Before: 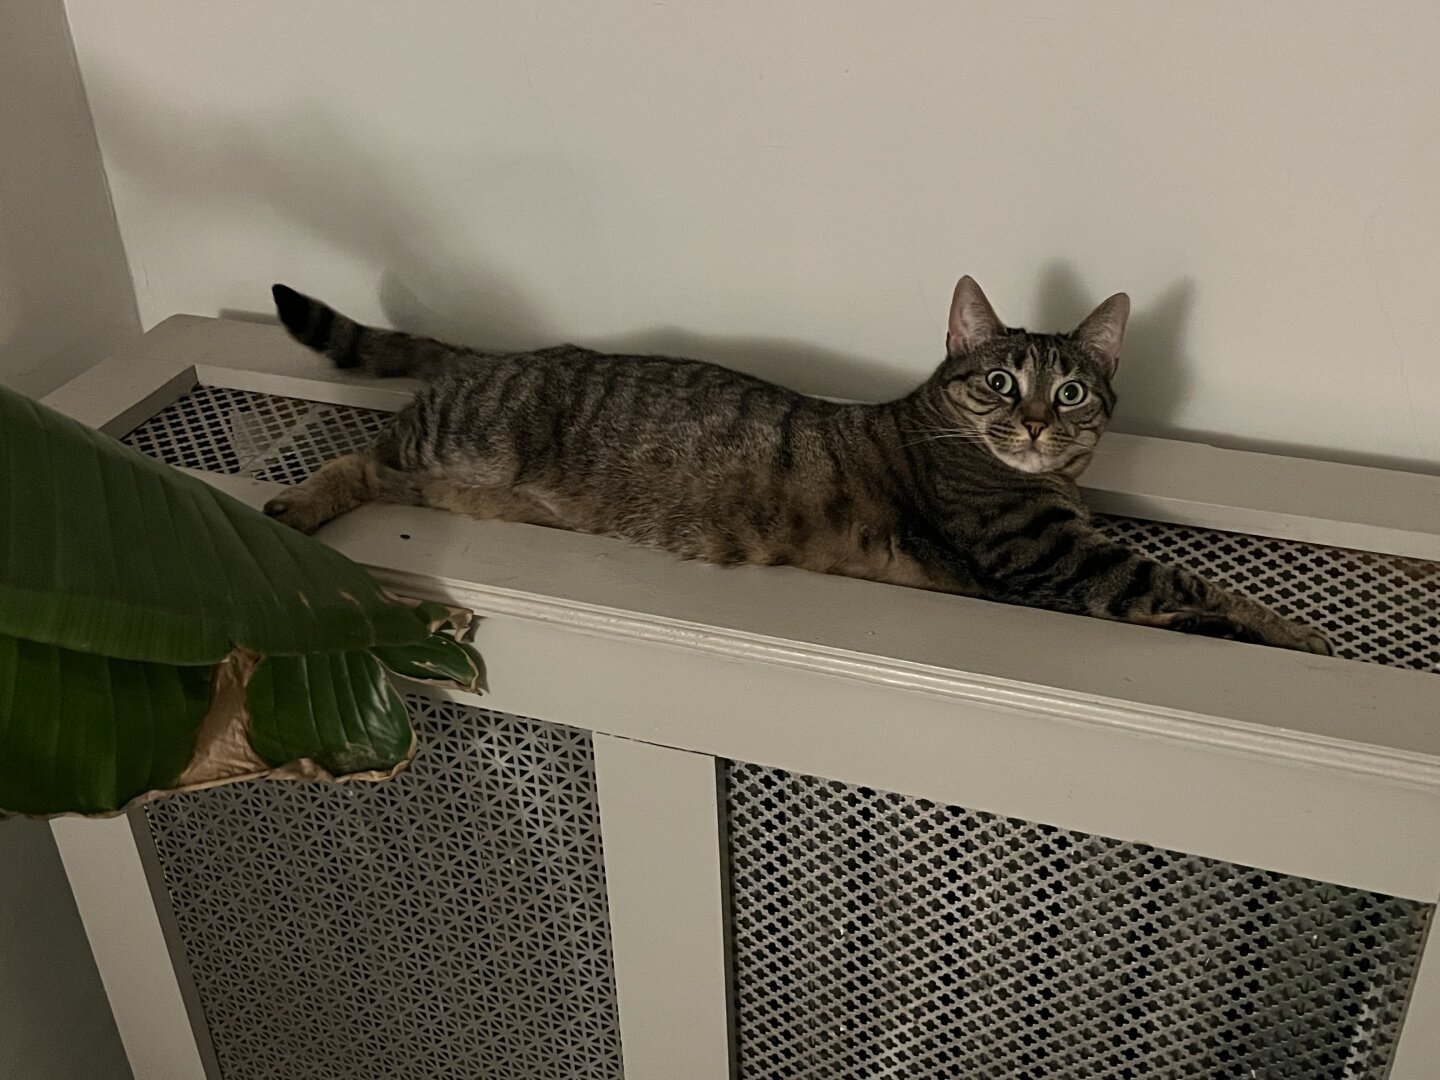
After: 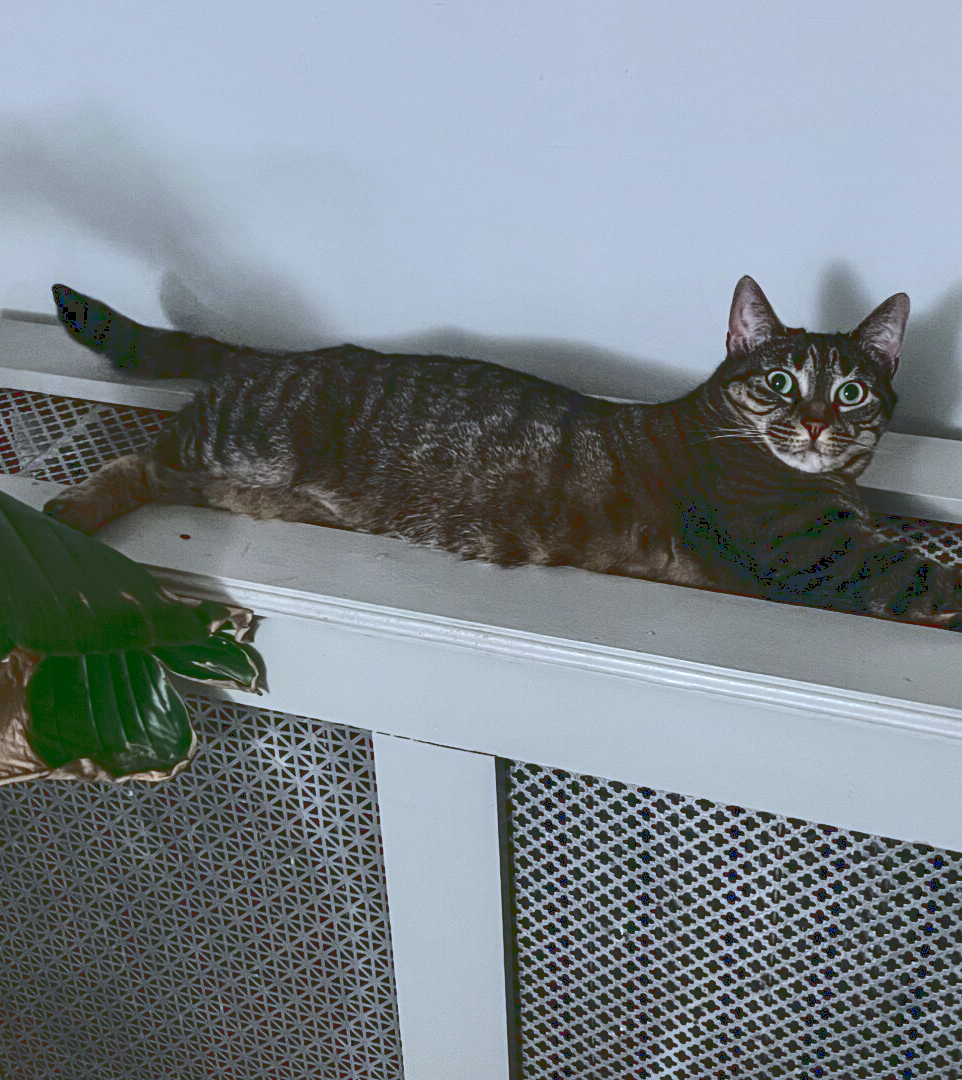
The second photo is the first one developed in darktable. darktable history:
color calibration: illuminant custom, x 0.391, y 0.392, temperature 3849.98 K, saturation algorithm version 1 (2020)
crop and rotate: left 15.341%, right 17.838%
tone curve: curves: ch0 [(0, 0) (0.003, 0.232) (0.011, 0.232) (0.025, 0.232) (0.044, 0.233) (0.069, 0.234) (0.1, 0.237) (0.136, 0.247) (0.177, 0.258) (0.224, 0.283) (0.277, 0.332) (0.335, 0.401) (0.399, 0.483) (0.468, 0.56) (0.543, 0.637) (0.623, 0.706) (0.709, 0.764) (0.801, 0.816) (0.898, 0.859) (1, 1)], color space Lab, linked channels
local contrast: detail 150%
